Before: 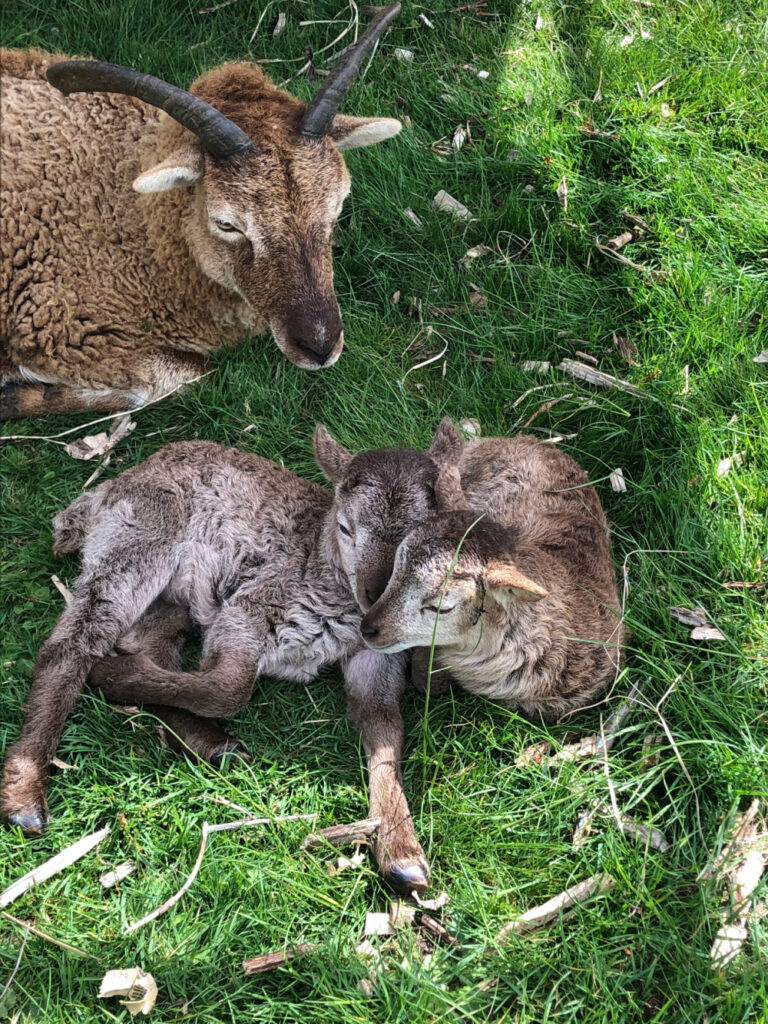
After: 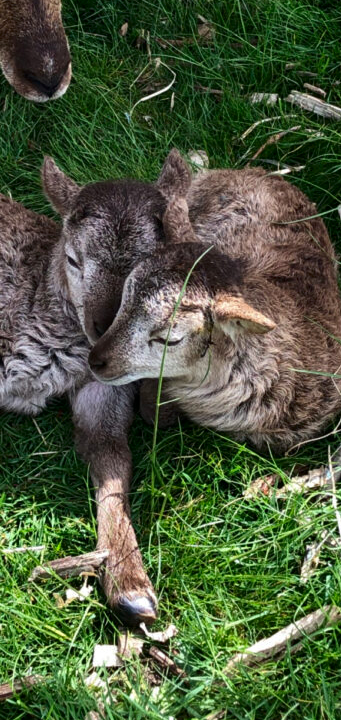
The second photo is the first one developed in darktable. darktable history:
crop: left 35.432%, top 26.233%, right 20.145%, bottom 3.432%
contrast brightness saturation: contrast 0.07, brightness -0.13, saturation 0.06
